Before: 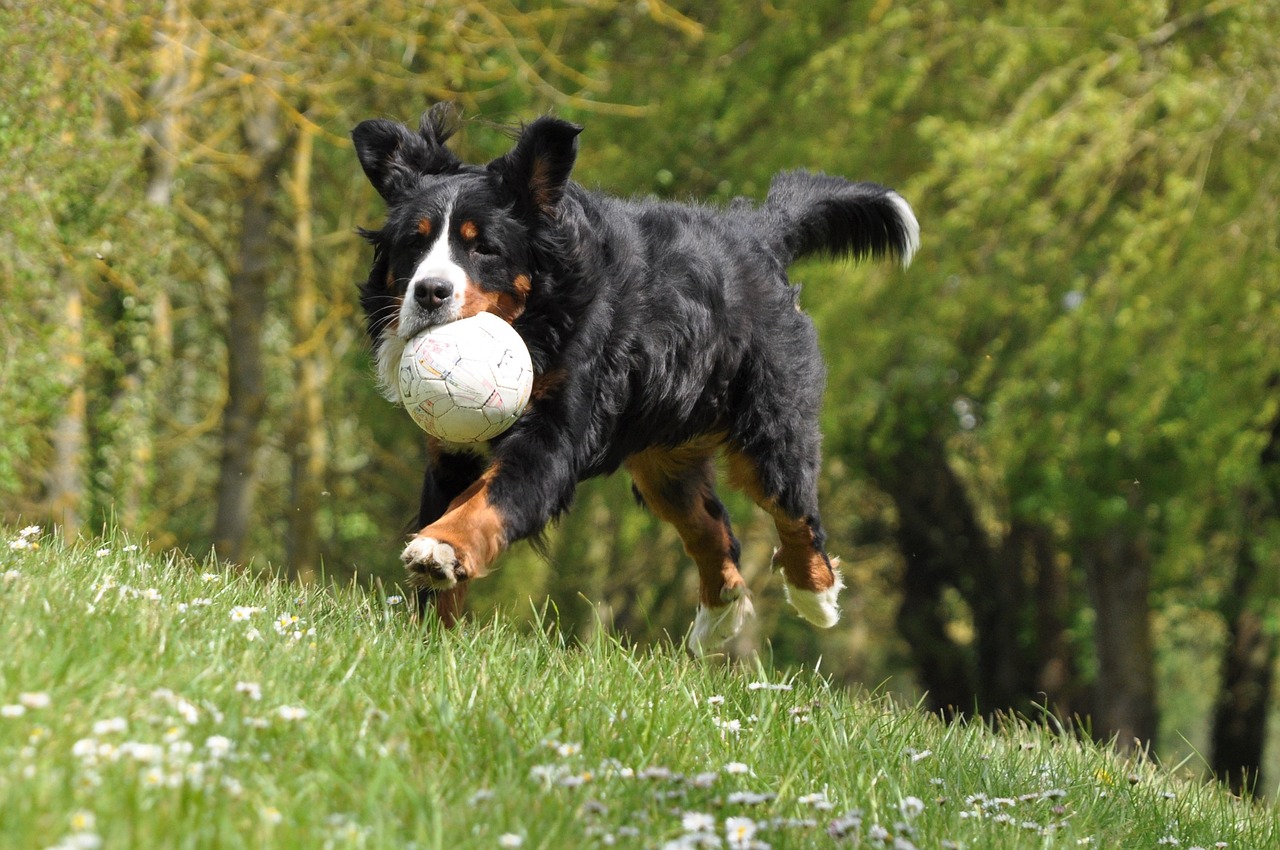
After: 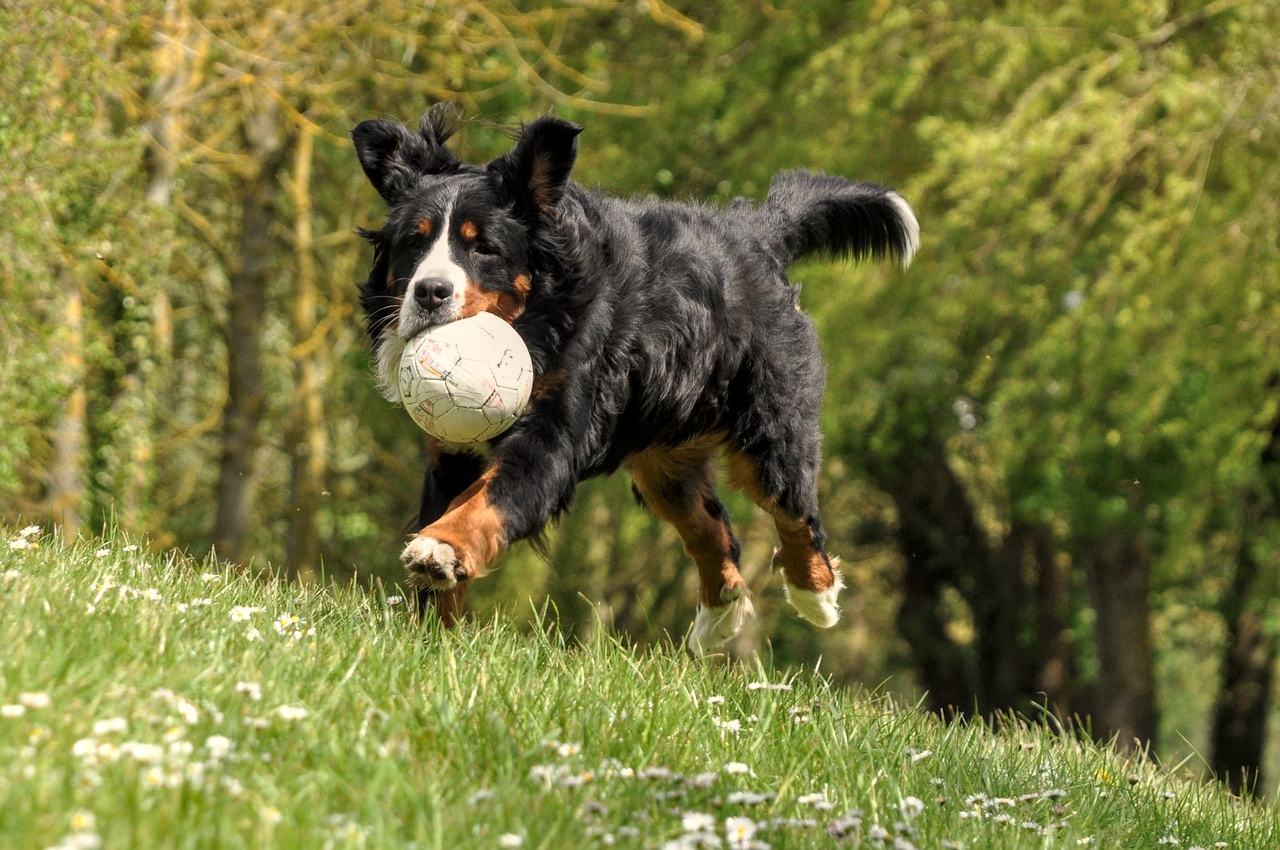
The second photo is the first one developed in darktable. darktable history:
local contrast: on, module defaults
white balance: red 1.045, blue 0.932
